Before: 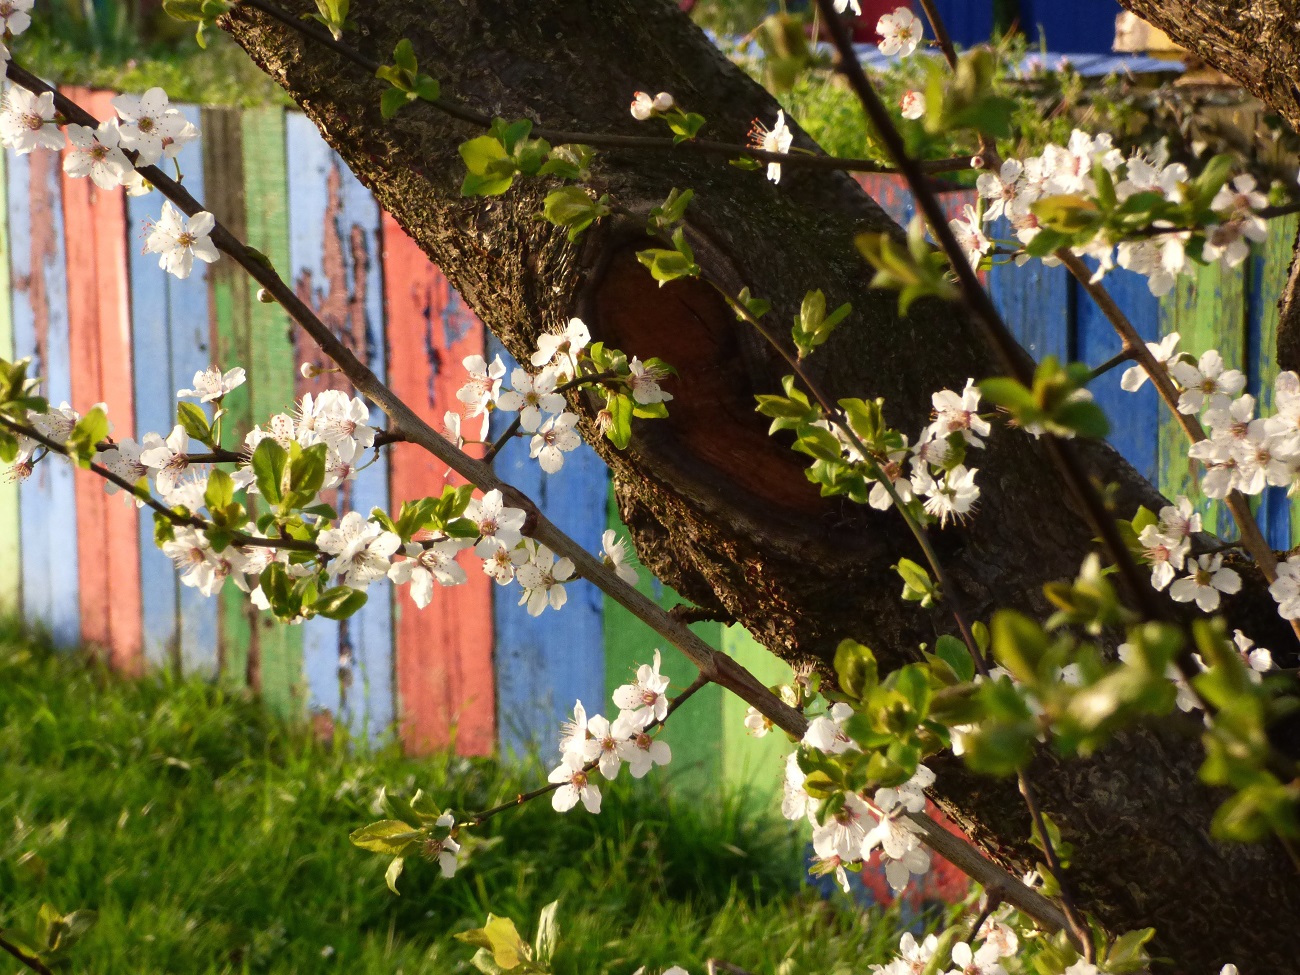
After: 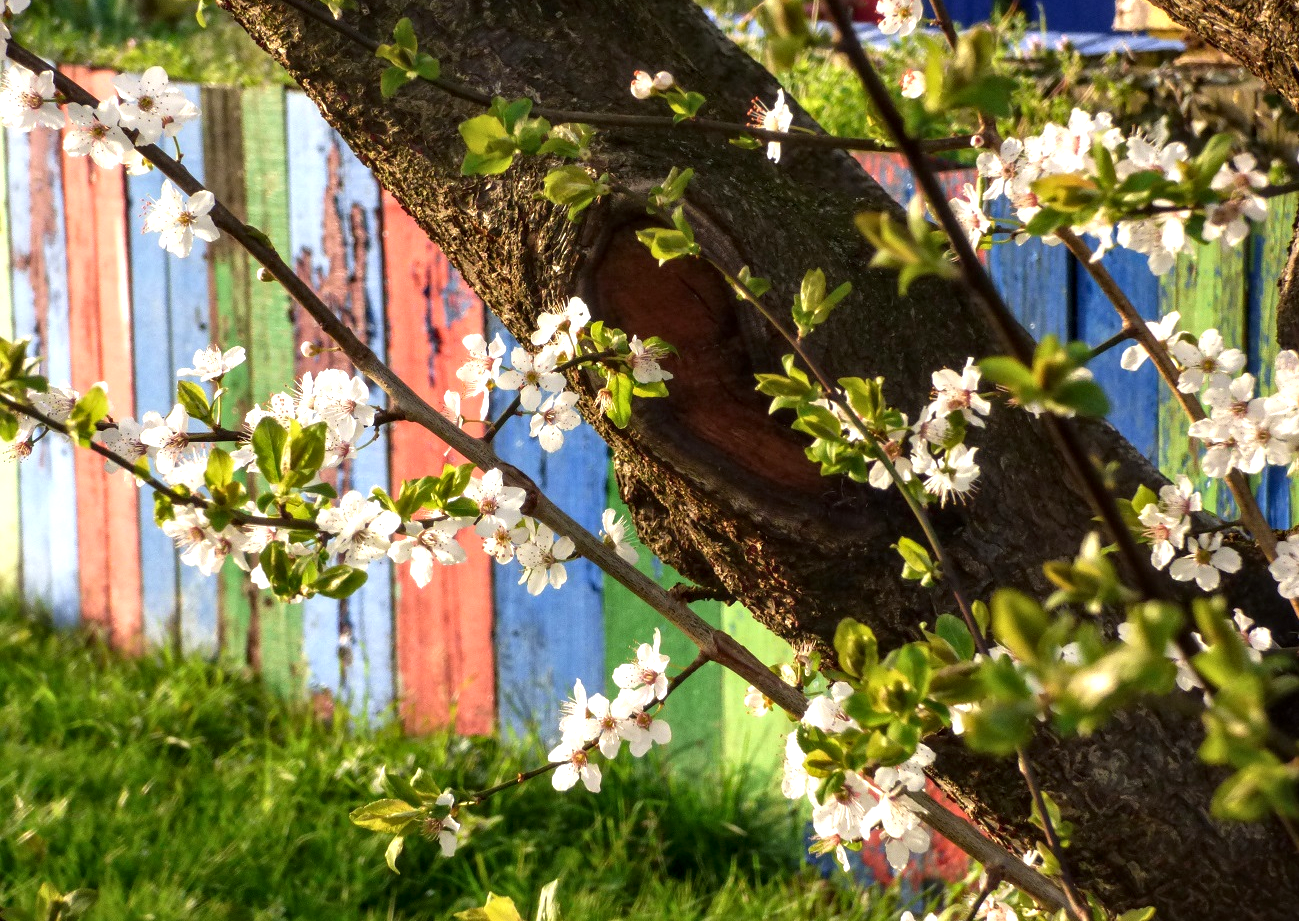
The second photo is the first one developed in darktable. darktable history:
exposure: black level correction 0.001, exposure 0.5 EV, compensate exposure bias true, compensate highlight preservation false
contrast equalizer: octaves 7, y [[0.545, 0.572, 0.59, 0.59, 0.571, 0.545], [0.5 ×6], [0.5 ×6], [0 ×6], [0 ×6]], mix 0.159
local contrast: on, module defaults
crop and rotate: top 2.201%, bottom 3.265%
